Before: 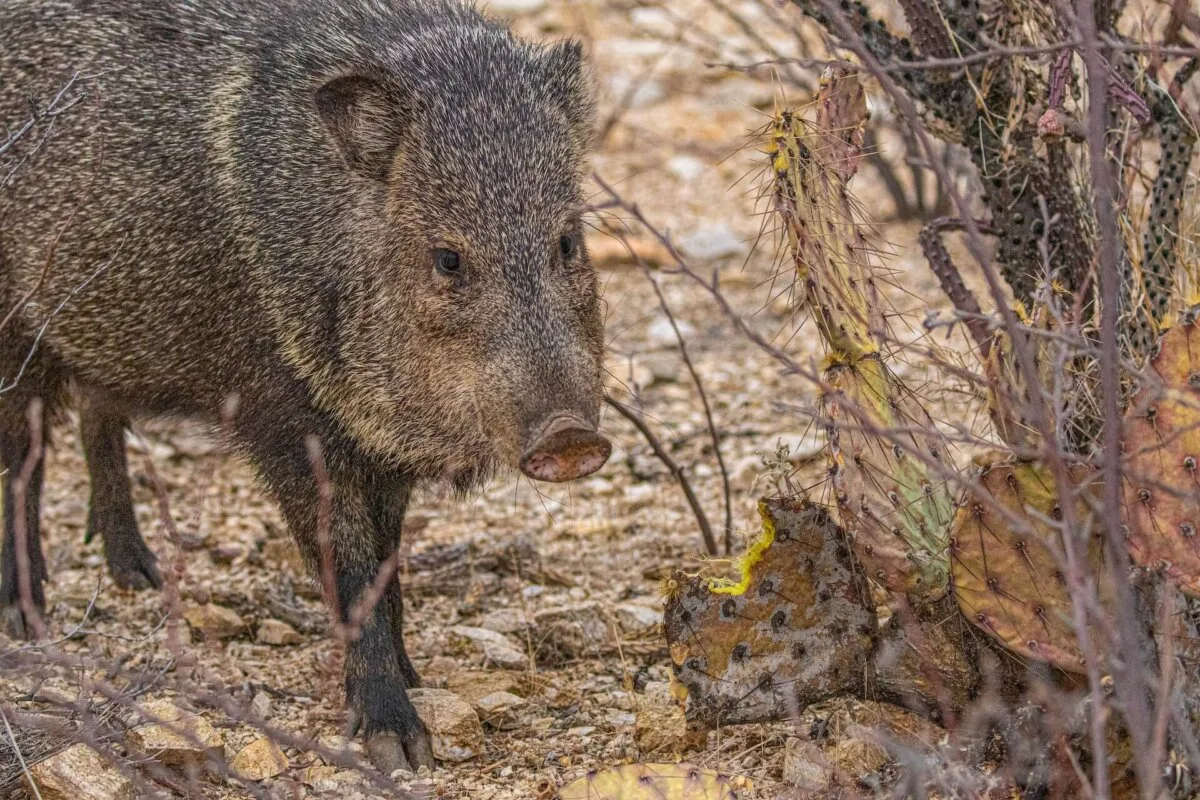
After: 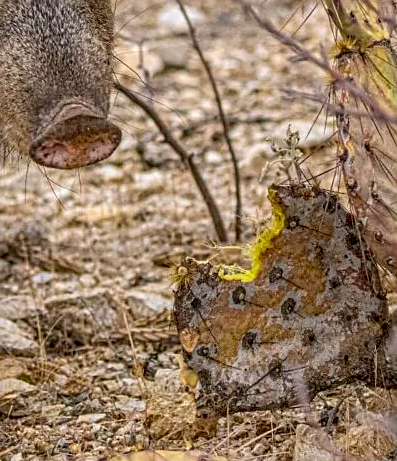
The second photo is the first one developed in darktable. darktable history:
crop: left 40.878%, top 39.176%, right 25.993%, bottom 3.081%
exposure: black level correction 0.009, exposure 0.119 EV, compensate highlight preservation false
sharpen: on, module defaults
shadows and highlights: shadows 32, highlights -32, soften with gaussian
